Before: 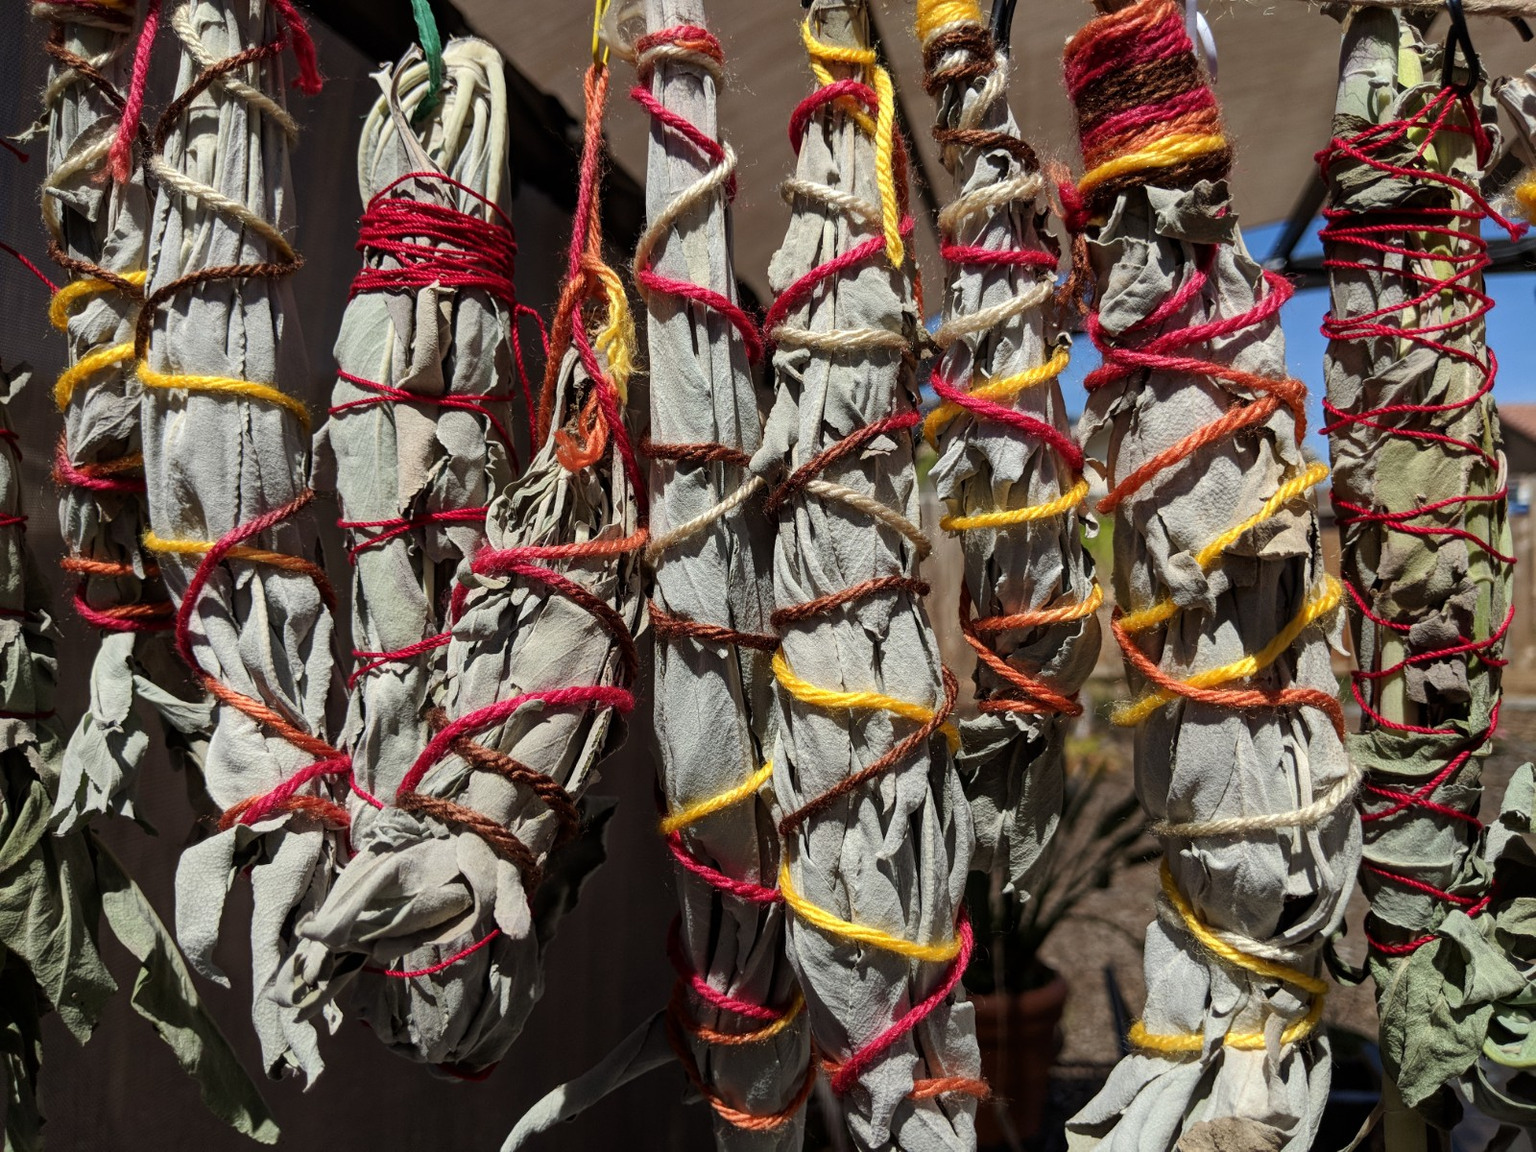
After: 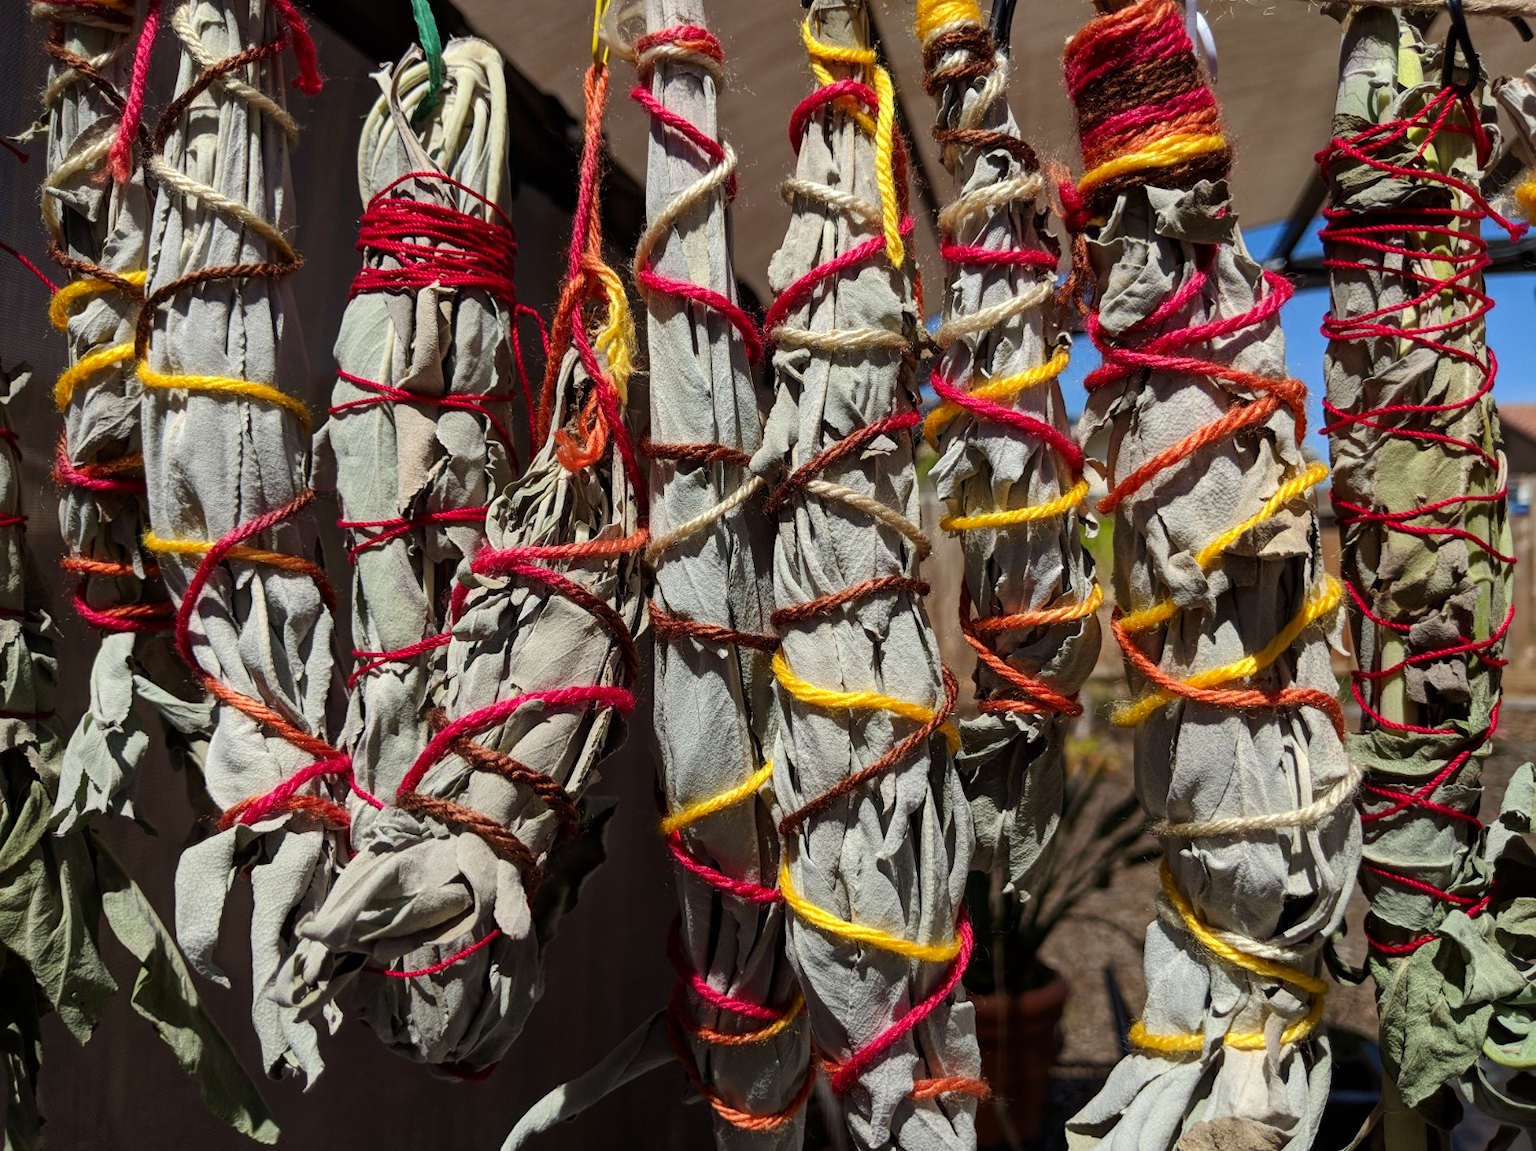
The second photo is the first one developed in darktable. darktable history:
contrast brightness saturation: contrast 0.045, saturation 0.155
crop: bottom 0.076%
